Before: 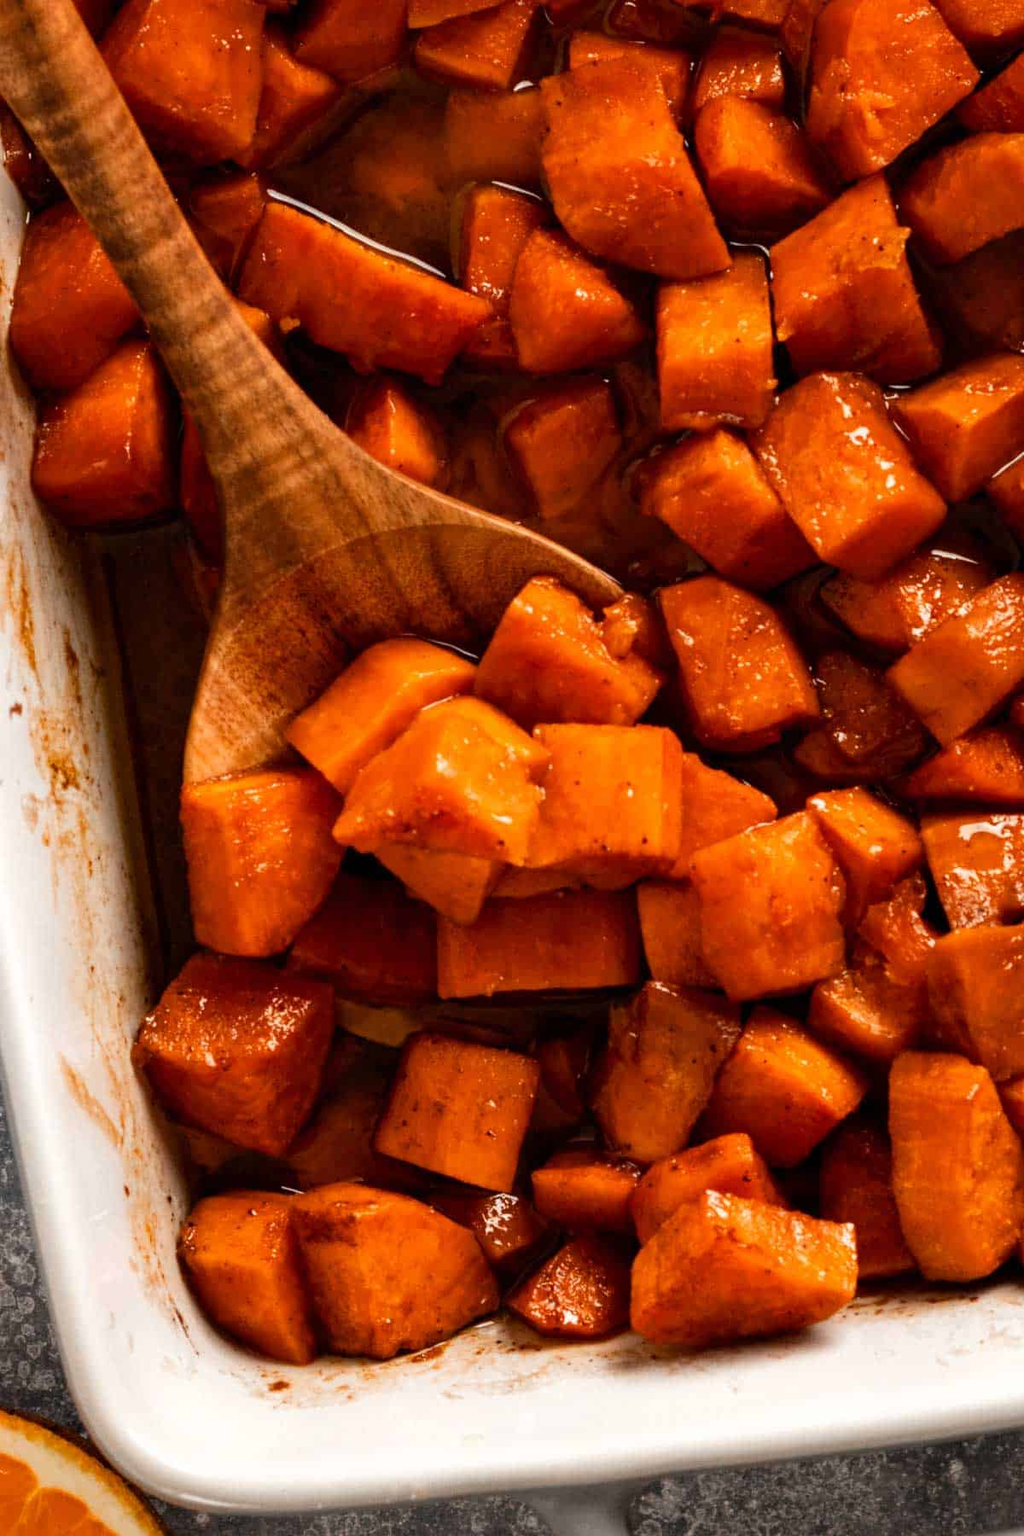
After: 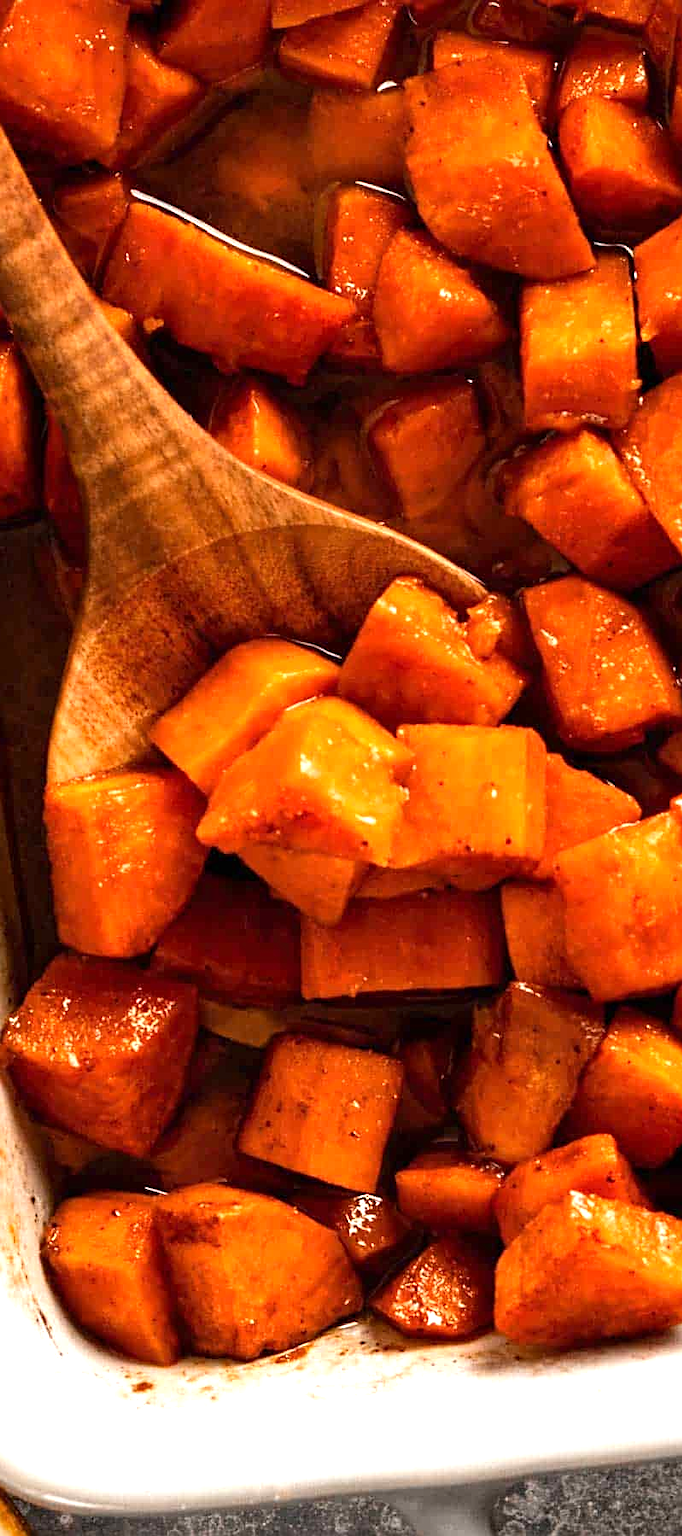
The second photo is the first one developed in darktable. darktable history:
crop and rotate: left 13.409%, right 19.924%
exposure: exposure 0.669 EV, compensate highlight preservation false
sharpen: on, module defaults
